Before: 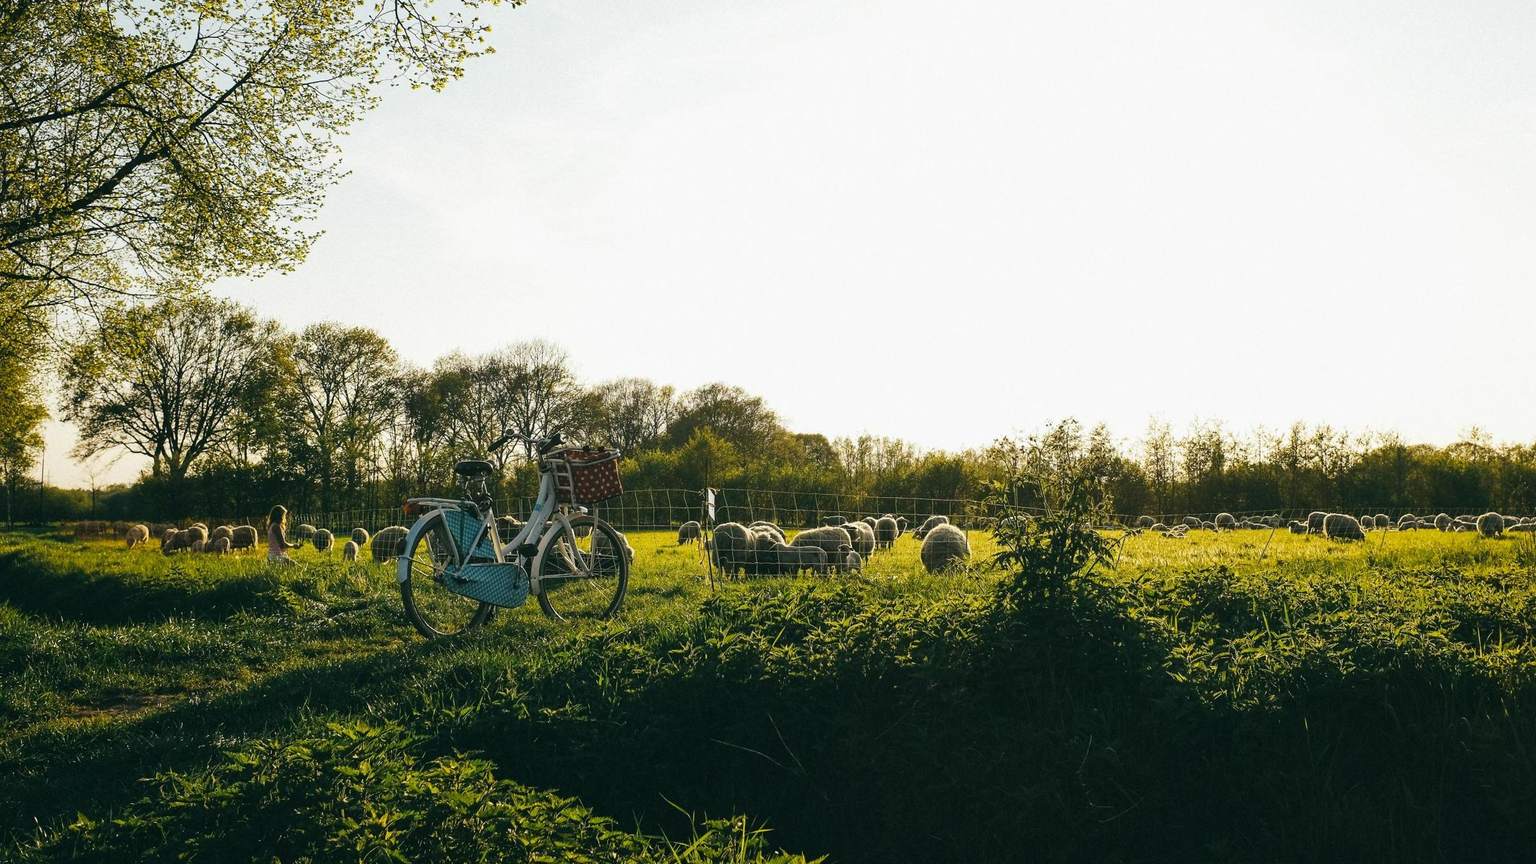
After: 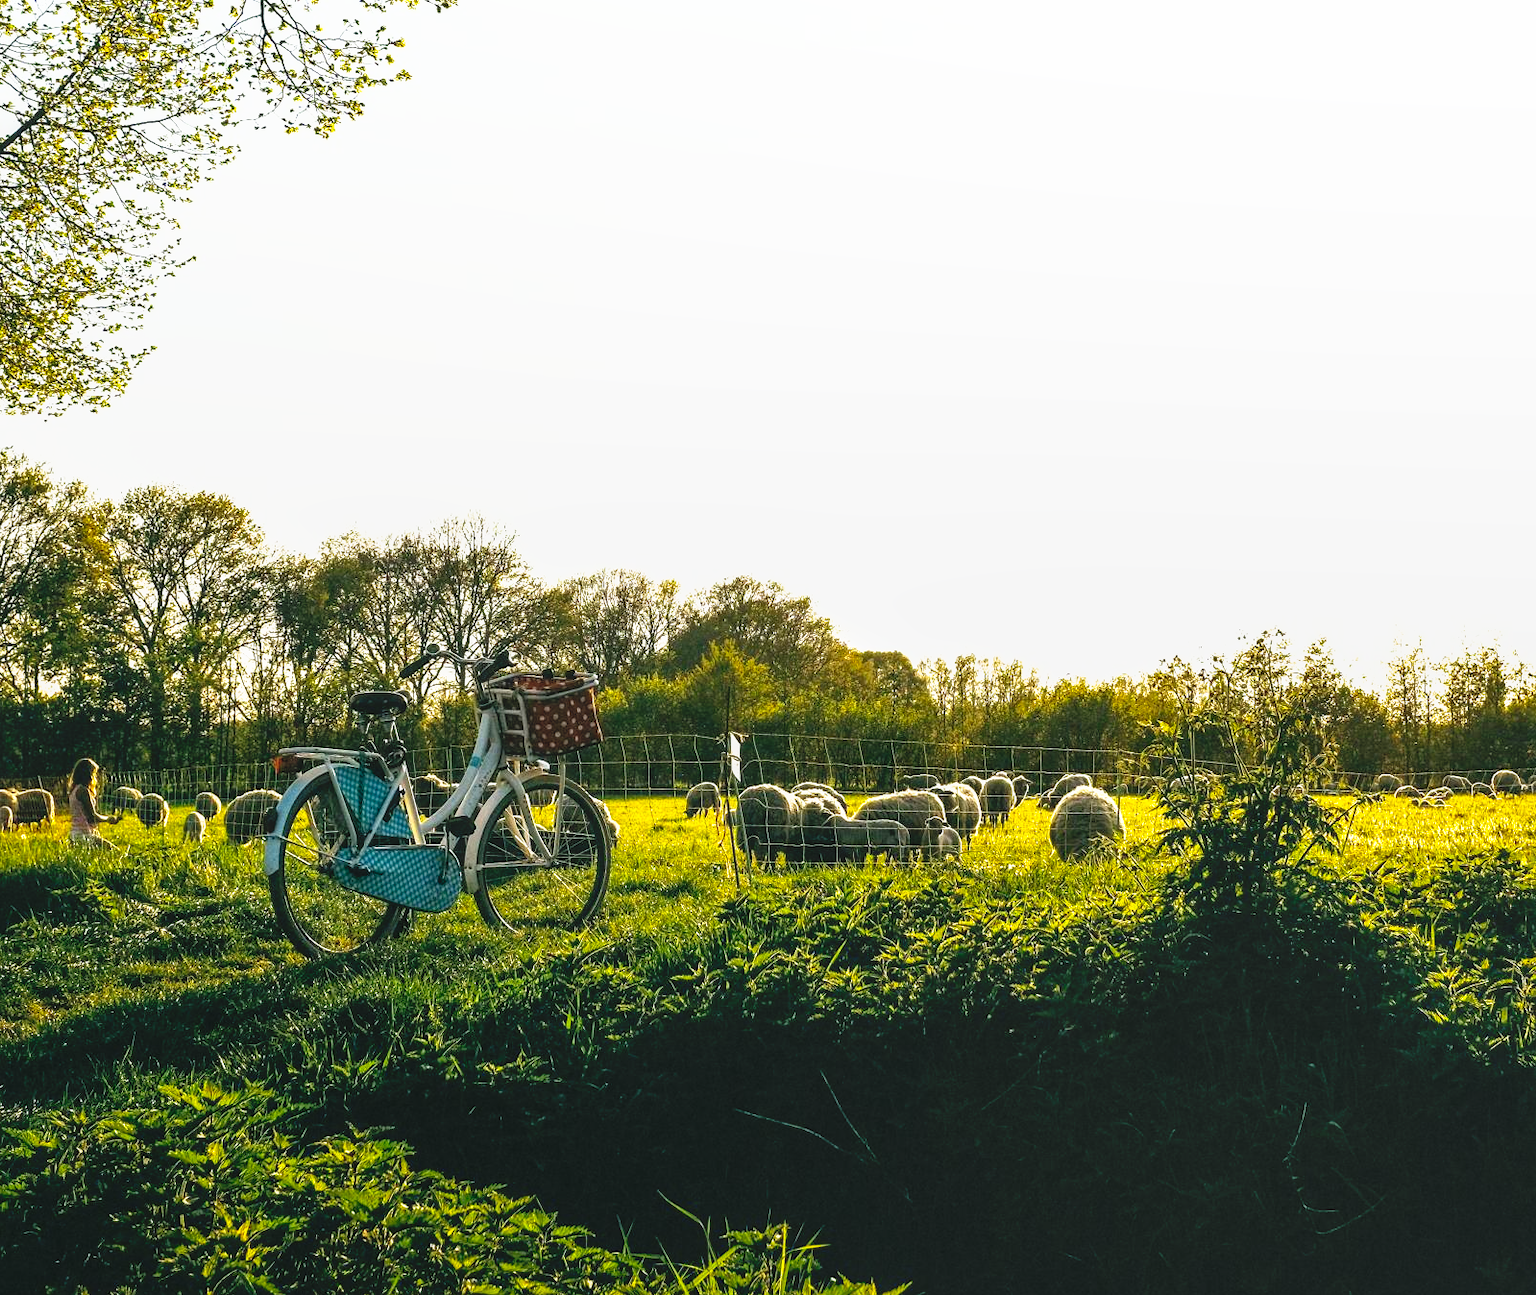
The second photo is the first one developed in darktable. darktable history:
crop and rotate: left 14.436%, right 18.898%
local contrast: detail 117%
tone curve: curves: ch0 [(0, 0) (0.003, 0.023) (0.011, 0.024) (0.025, 0.028) (0.044, 0.035) (0.069, 0.043) (0.1, 0.052) (0.136, 0.063) (0.177, 0.094) (0.224, 0.145) (0.277, 0.209) (0.335, 0.281) (0.399, 0.364) (0.468, 0.453) (0.543, 0.553) (0.623, 0.66) (0.709, 0.767) (0.801, 0.88) (0.898, 0.968) (1, 1)], preserve colors none
shadows and highlights: on, module defaults
exposure: exposure 0.566 EV, compensate highlight preservation false
